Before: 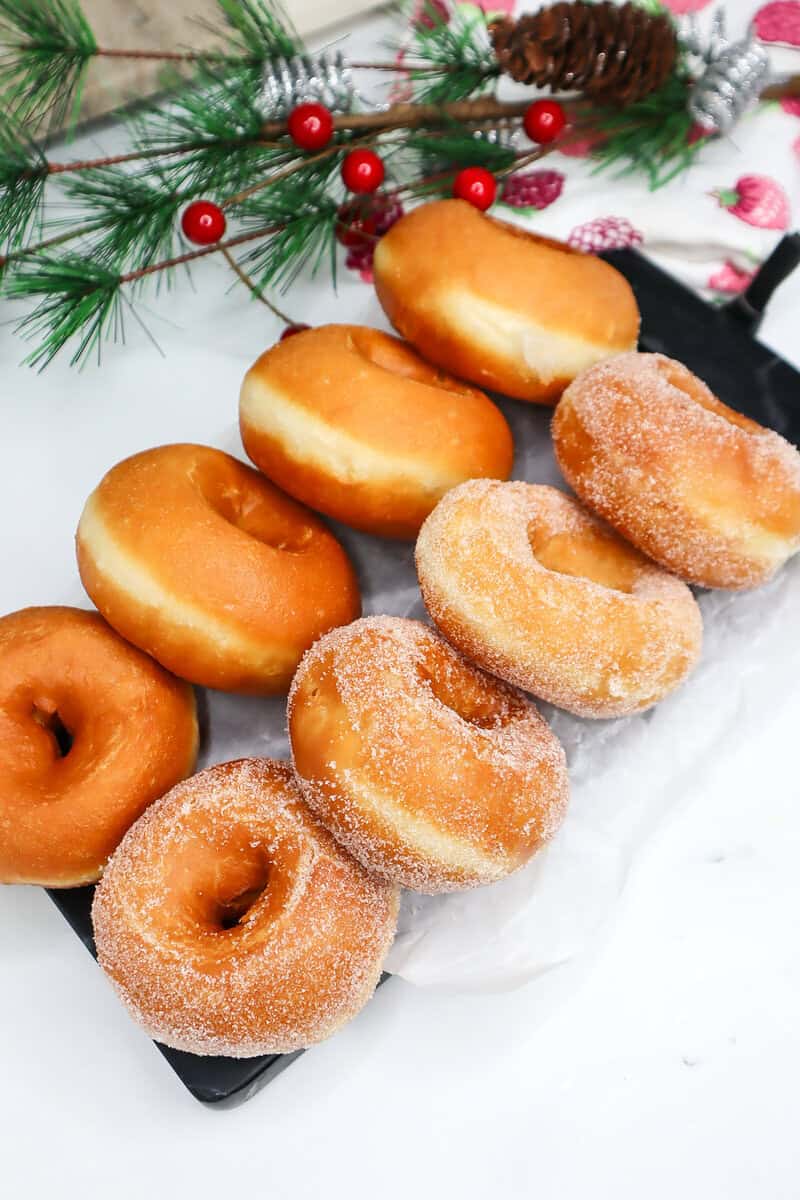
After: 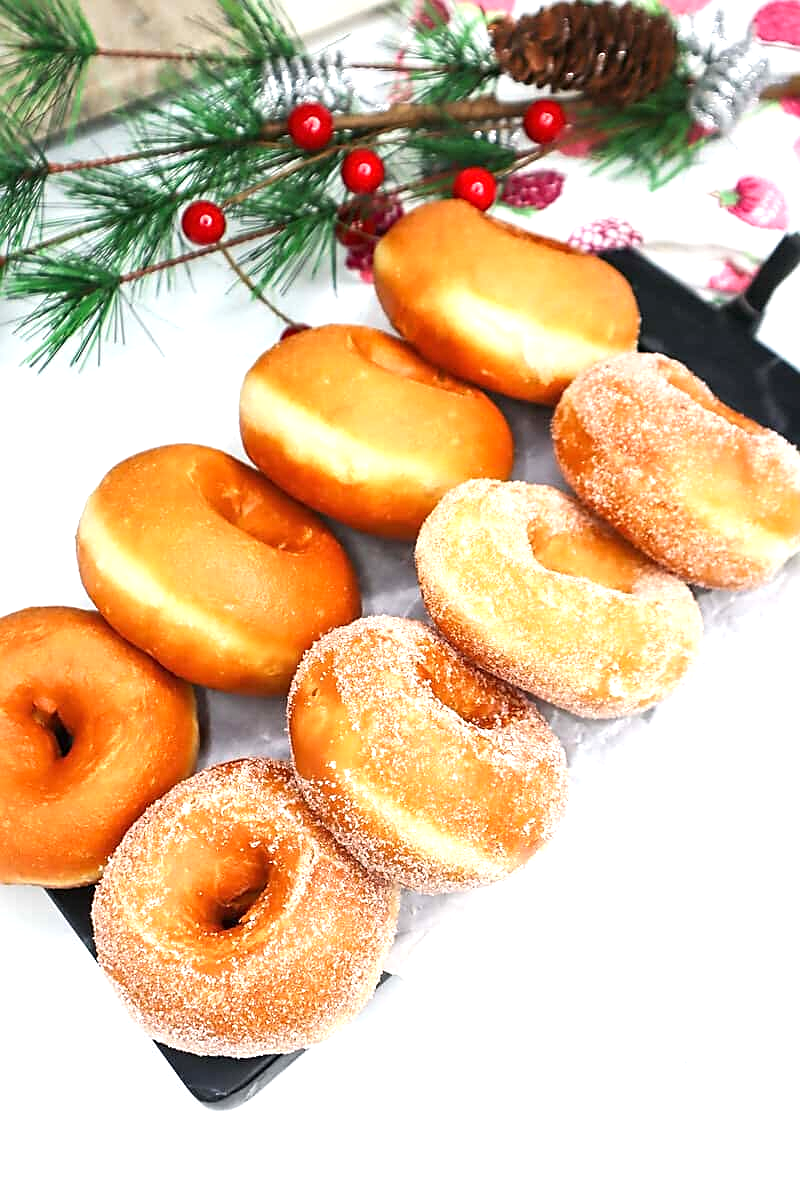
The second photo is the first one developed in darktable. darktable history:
exposure: black level correction 0, exposure 0.694 EV, compensate exposure bias true, compensate highlight preservation false
sharpen: on, module defaults
